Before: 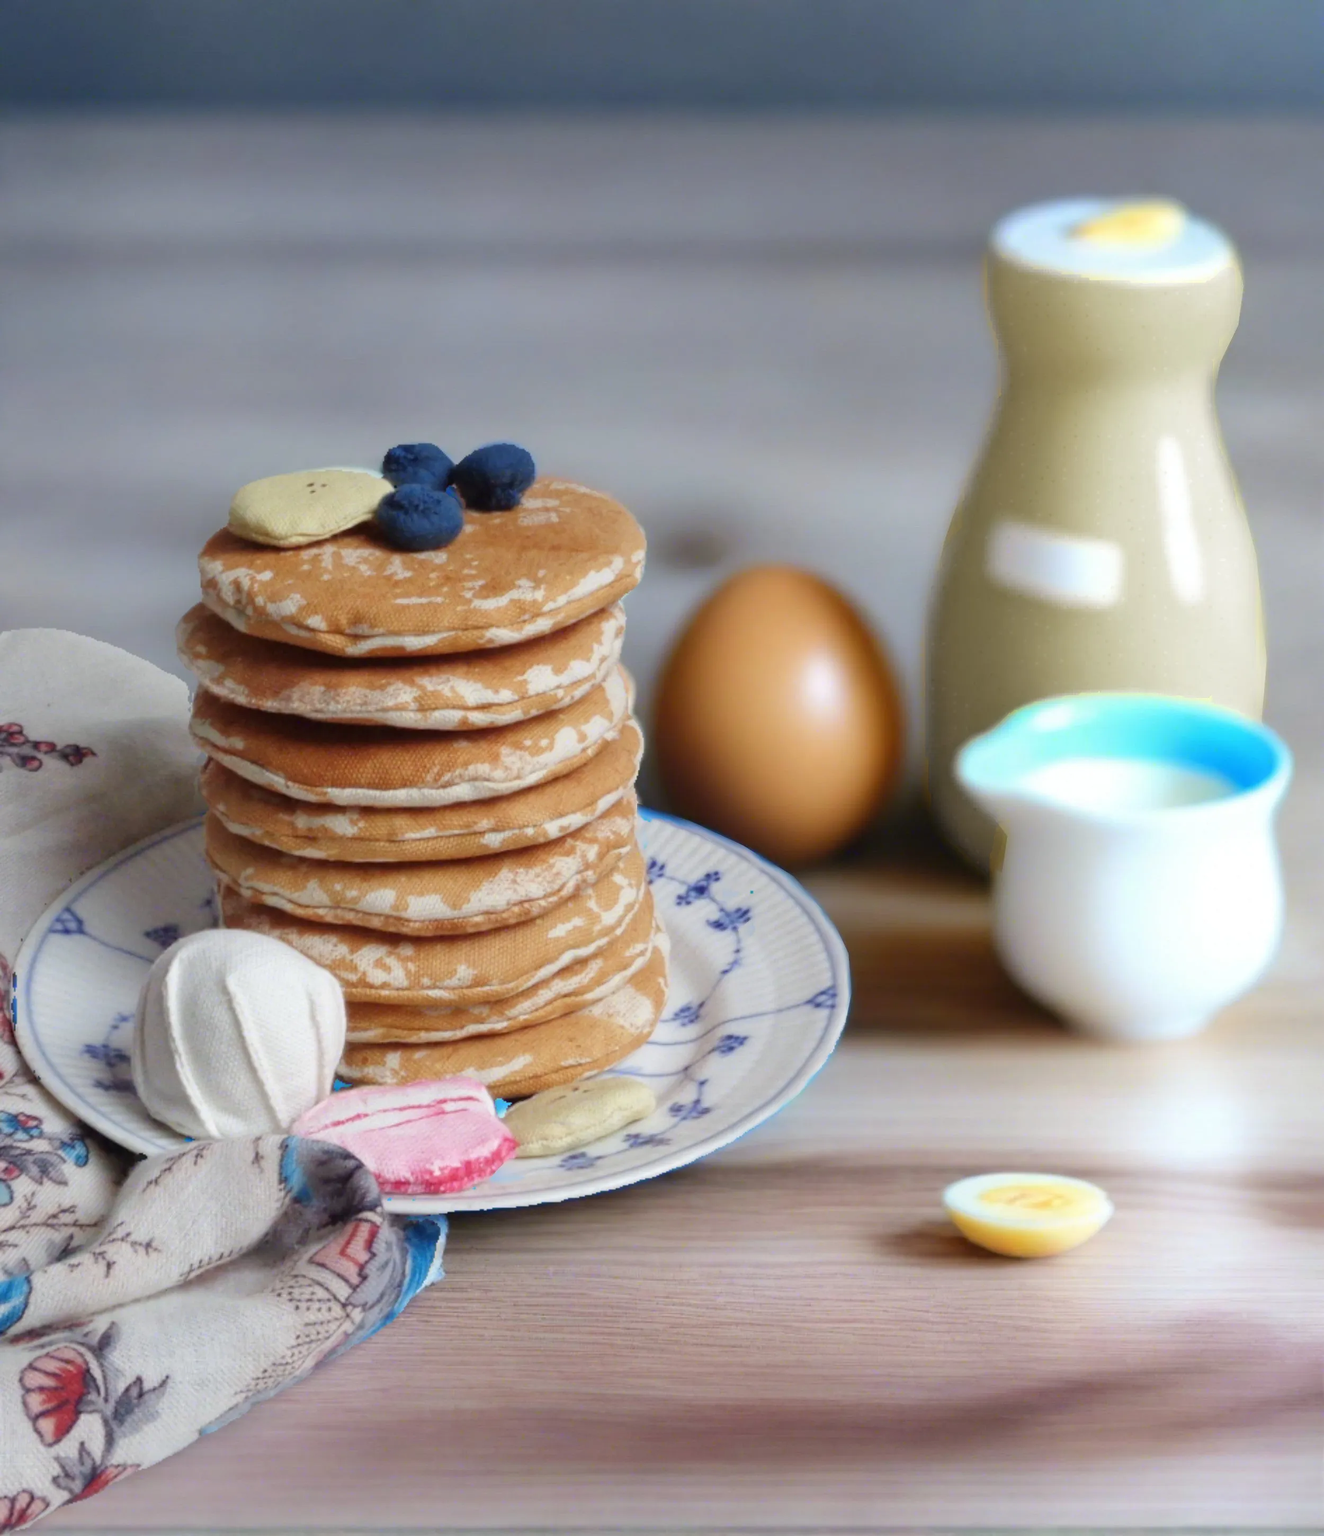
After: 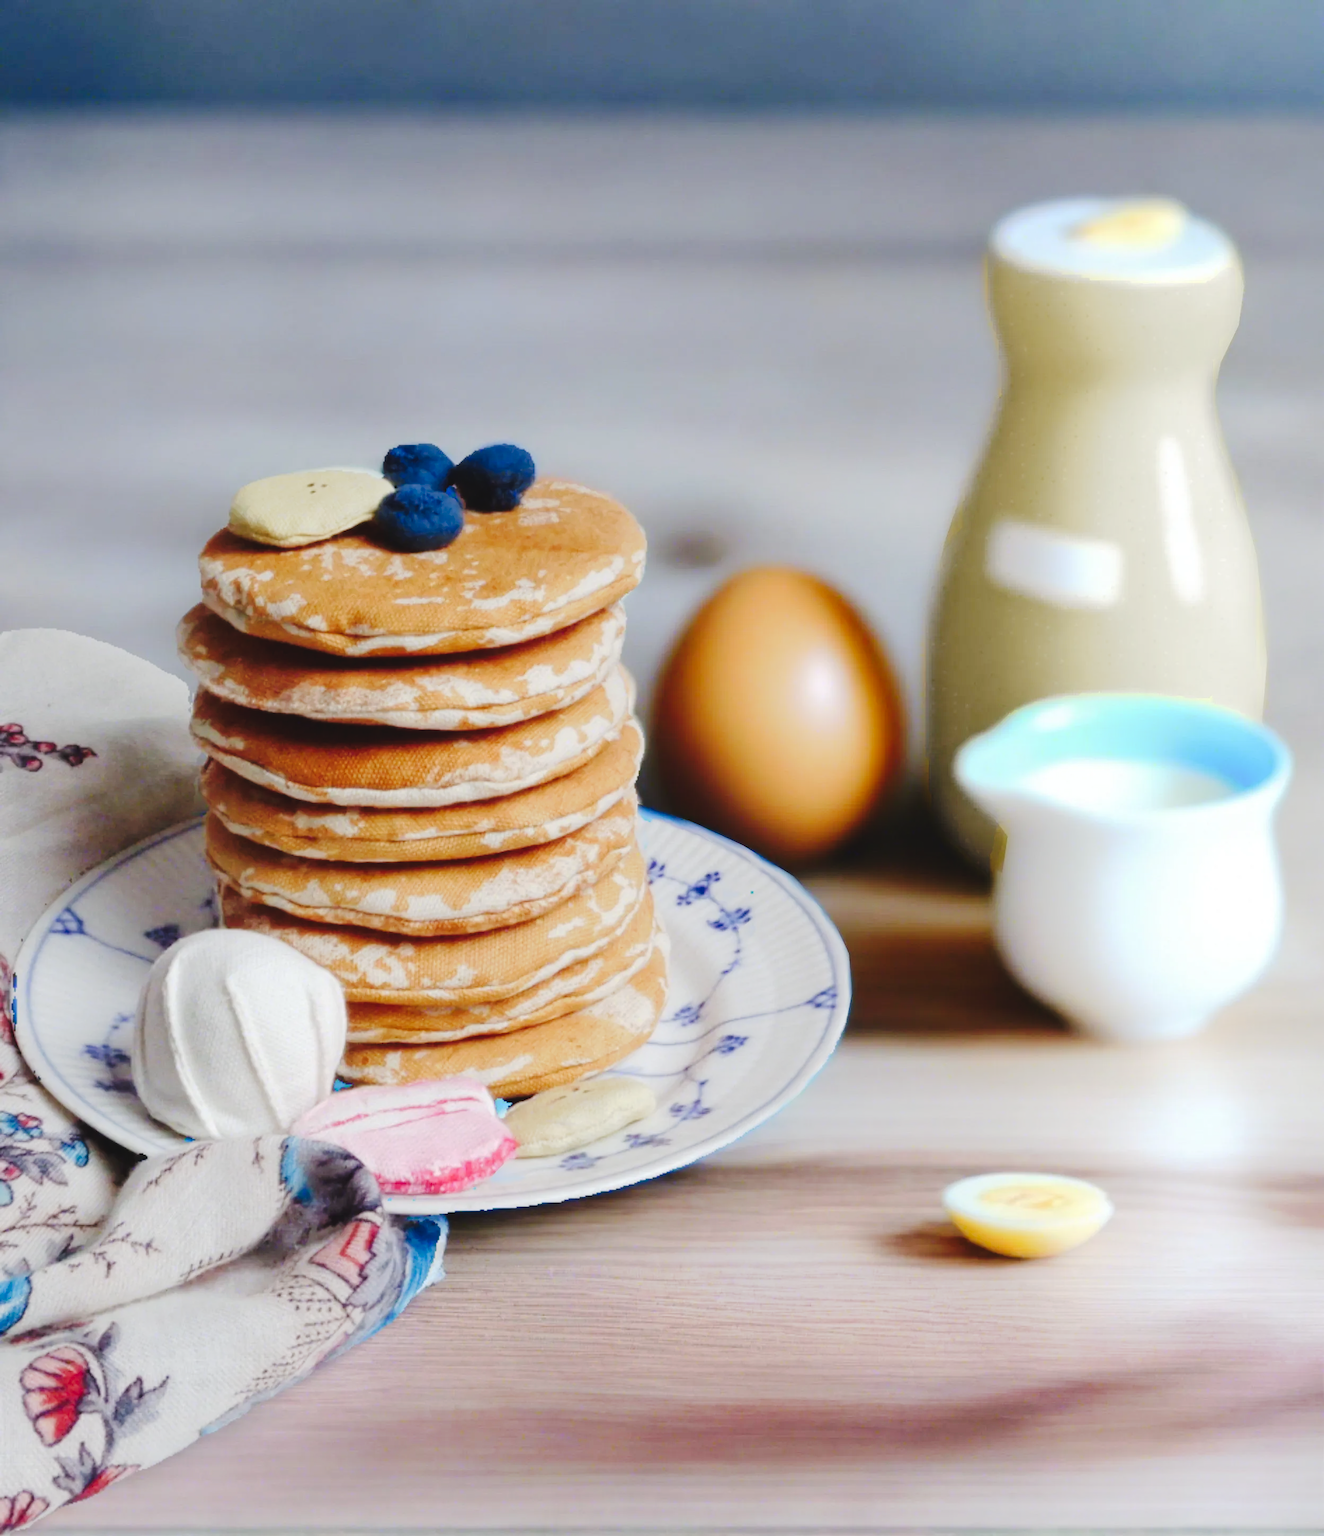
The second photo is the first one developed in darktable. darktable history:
tone curve: curves: ch0 [(0, 0) (0.003, 0.054) (0.011, 0.057) (0.025, 0.056) (0.044, 0.062) (0.069, 0.071) (0.1, 0.088) (0.136, 0.111) (0.177, 0.146) (0.224, 0.19) (0.277, 0.261) (0.335, 0.363) (0.399, 0.458) (0.468, 0.562) (0.543, 0.653) (0.623, 0.725) (0.709, 0.801) (0.801, 0.853) (0.898, 0.915) (1, 1)], preserve colors none
